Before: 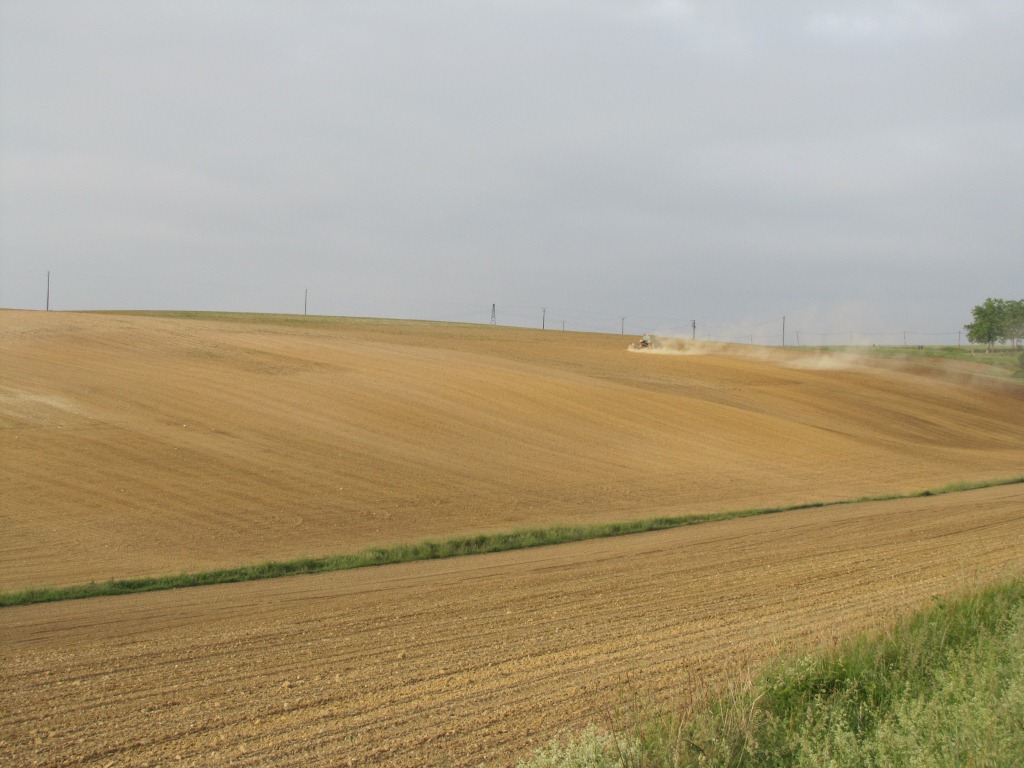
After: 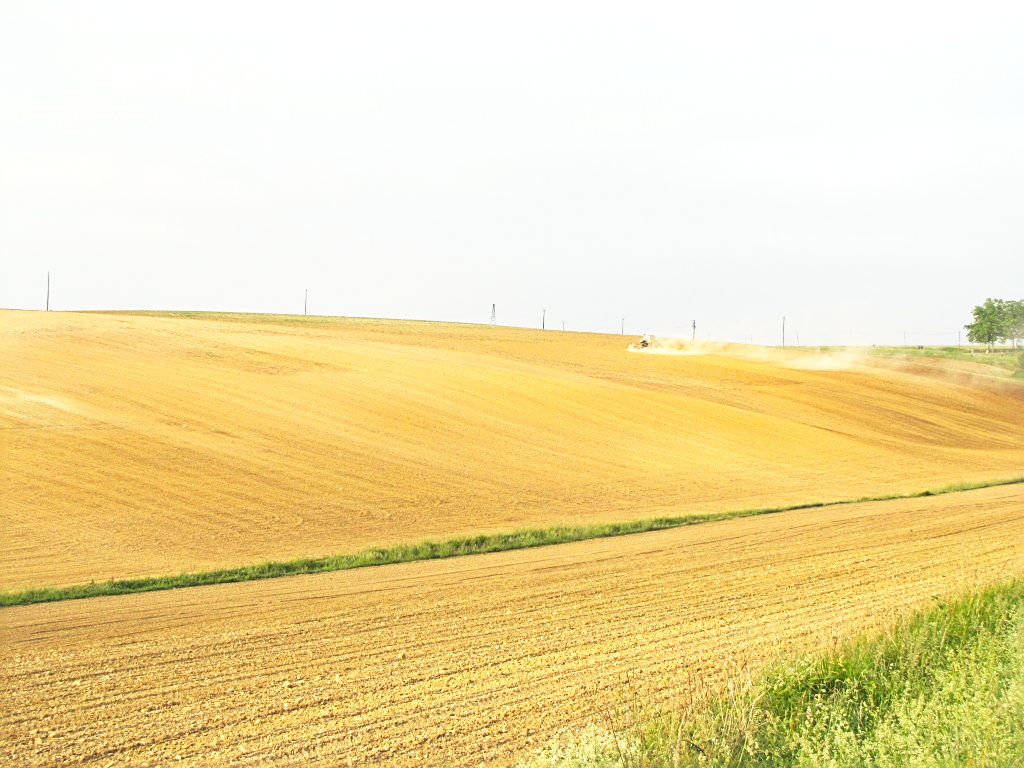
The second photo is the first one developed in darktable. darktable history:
color balance rgb: highlights gain › luminance 5.622%, highlights gain › chroma 1.322%, highlights gain › hue 89.7°, perceptual saturation grading › global saturation 19.906%
sharpen: radius 2.532, amount 0.619
haze removal: strength -0.061, compatibility mode true, adaptive false
exposure: black level correction 0, exposure 0.702 EV, compensate highlight preservation false
base curve: curves: ch0 [(0, 0) (0.579, 0.807) (1, 1)], preserve colors none
